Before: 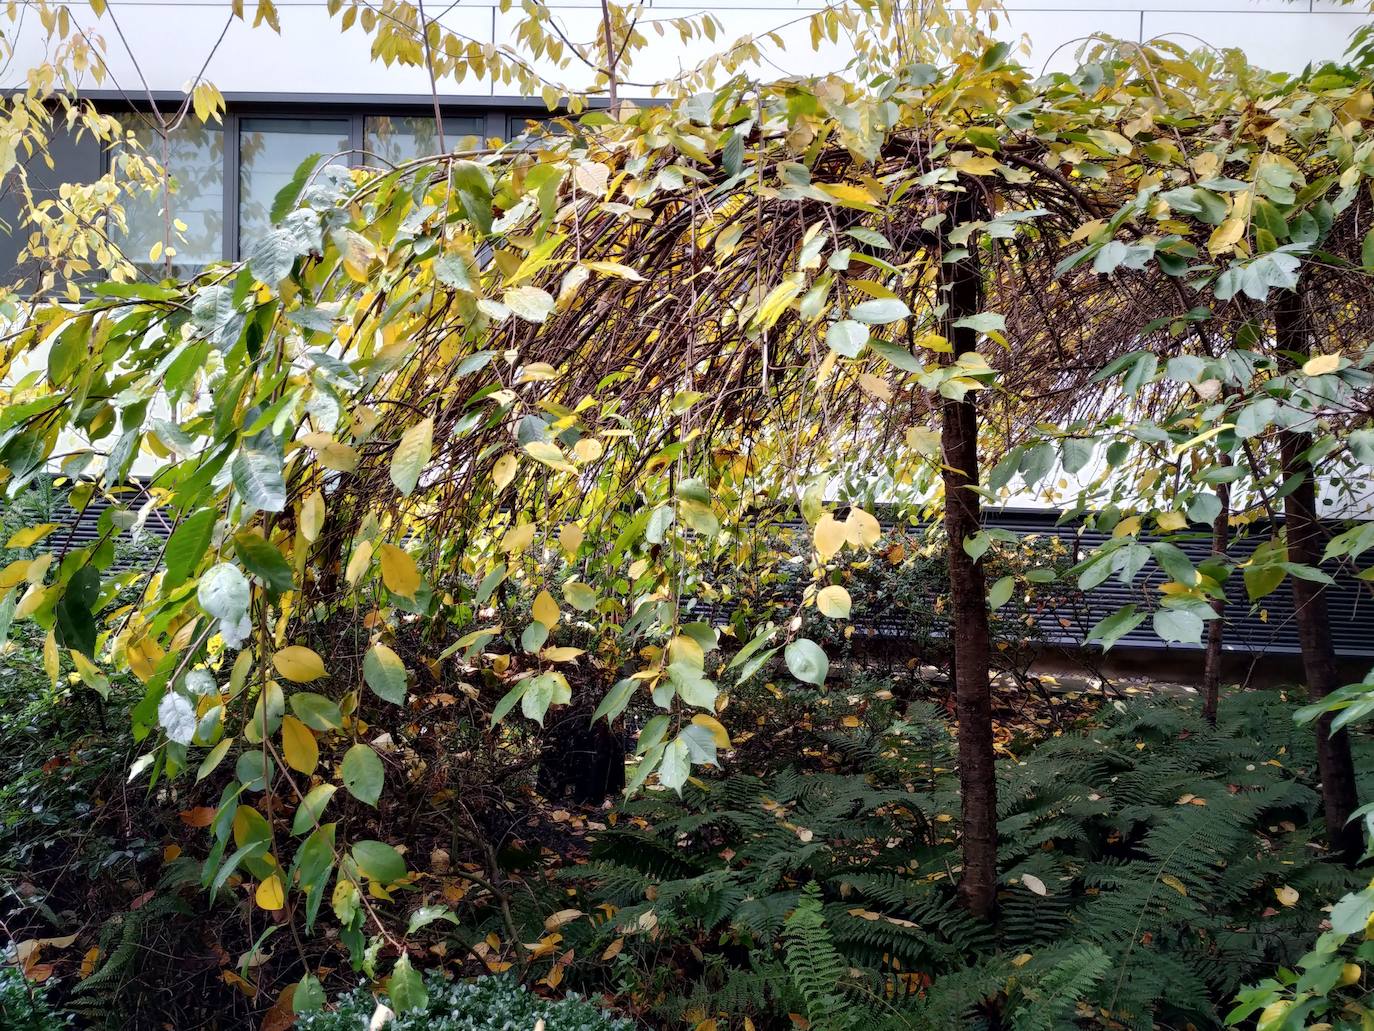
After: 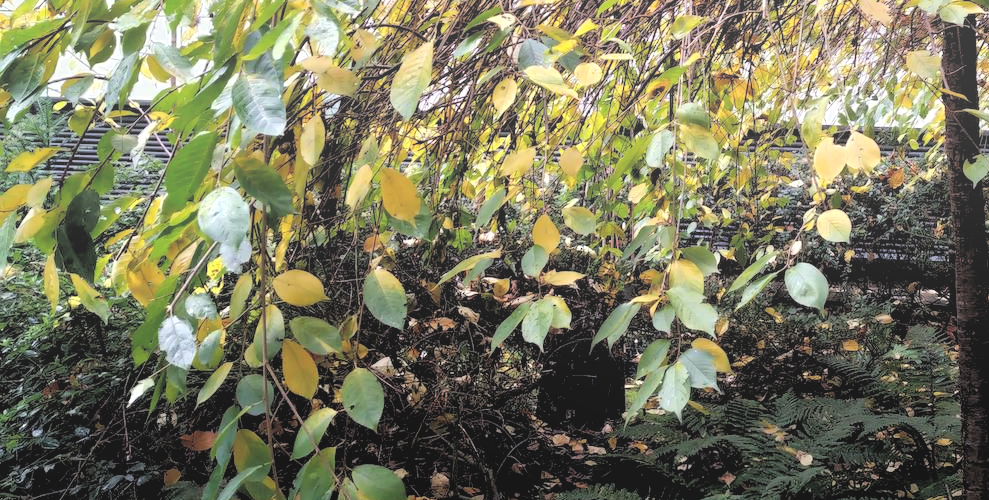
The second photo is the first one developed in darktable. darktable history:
bloom: size 40%
tone equalizer: on, module defaults
rgb levels: levels [[0.029, 0.461, 0.922], [0, 0.5, 1], [0, 0.5, 1]]
crop: top 36.498%, right 27.964%, bottom 14.995%
exposure: black level correction -0.023, exposure -0.039 EV, compensate highlight preservation false
